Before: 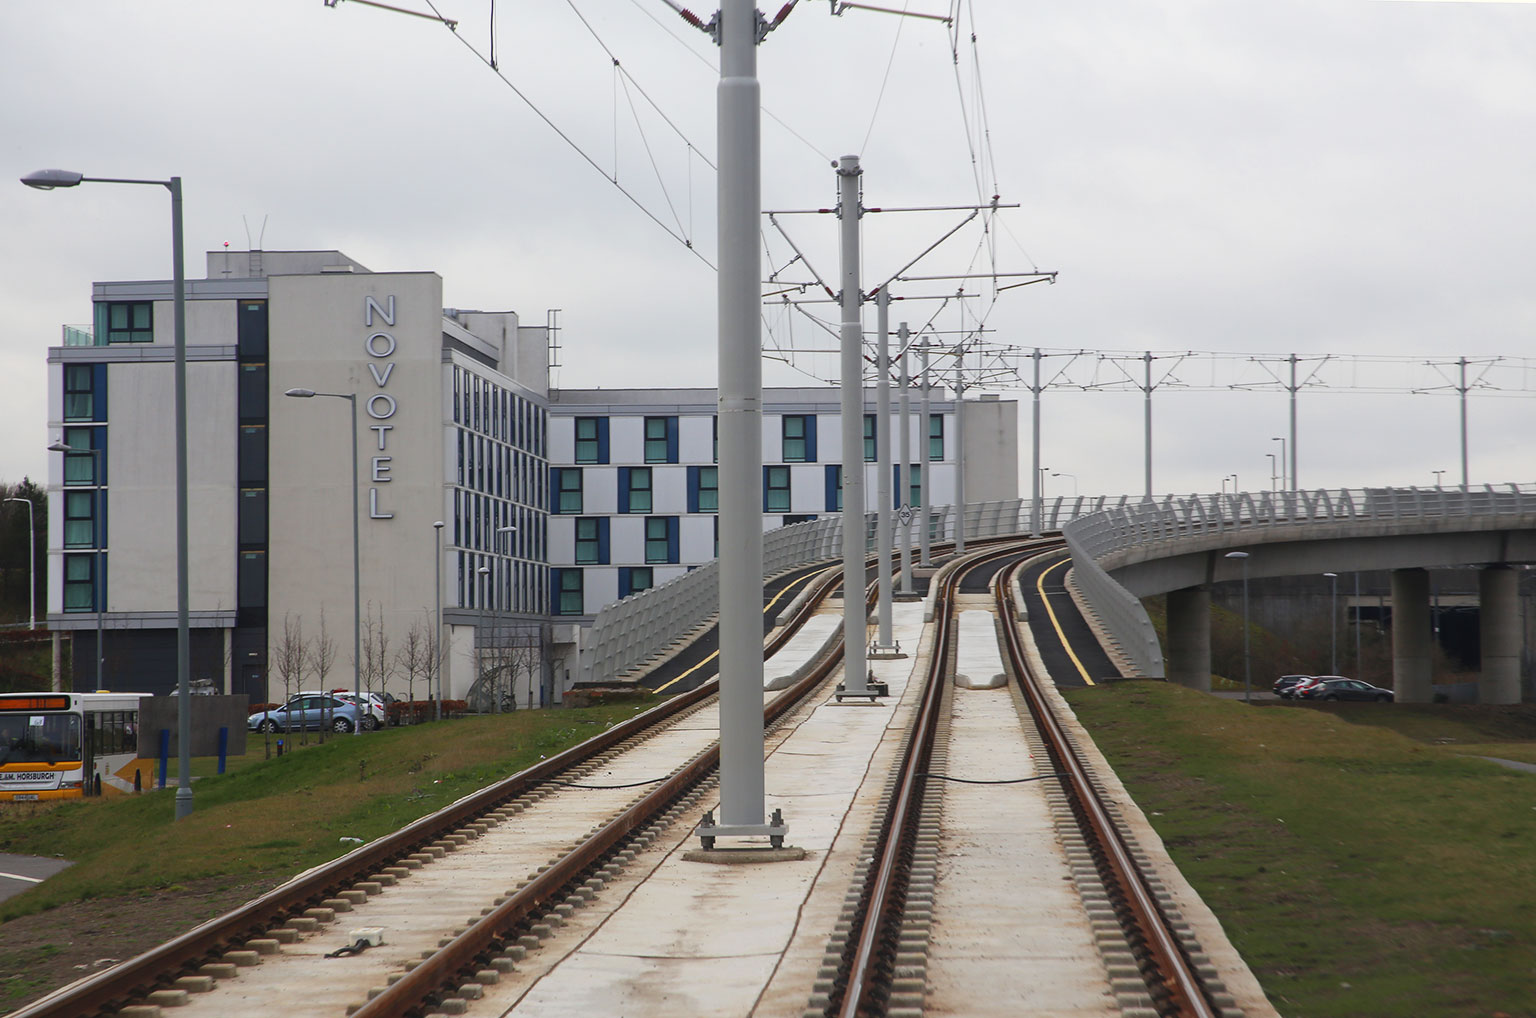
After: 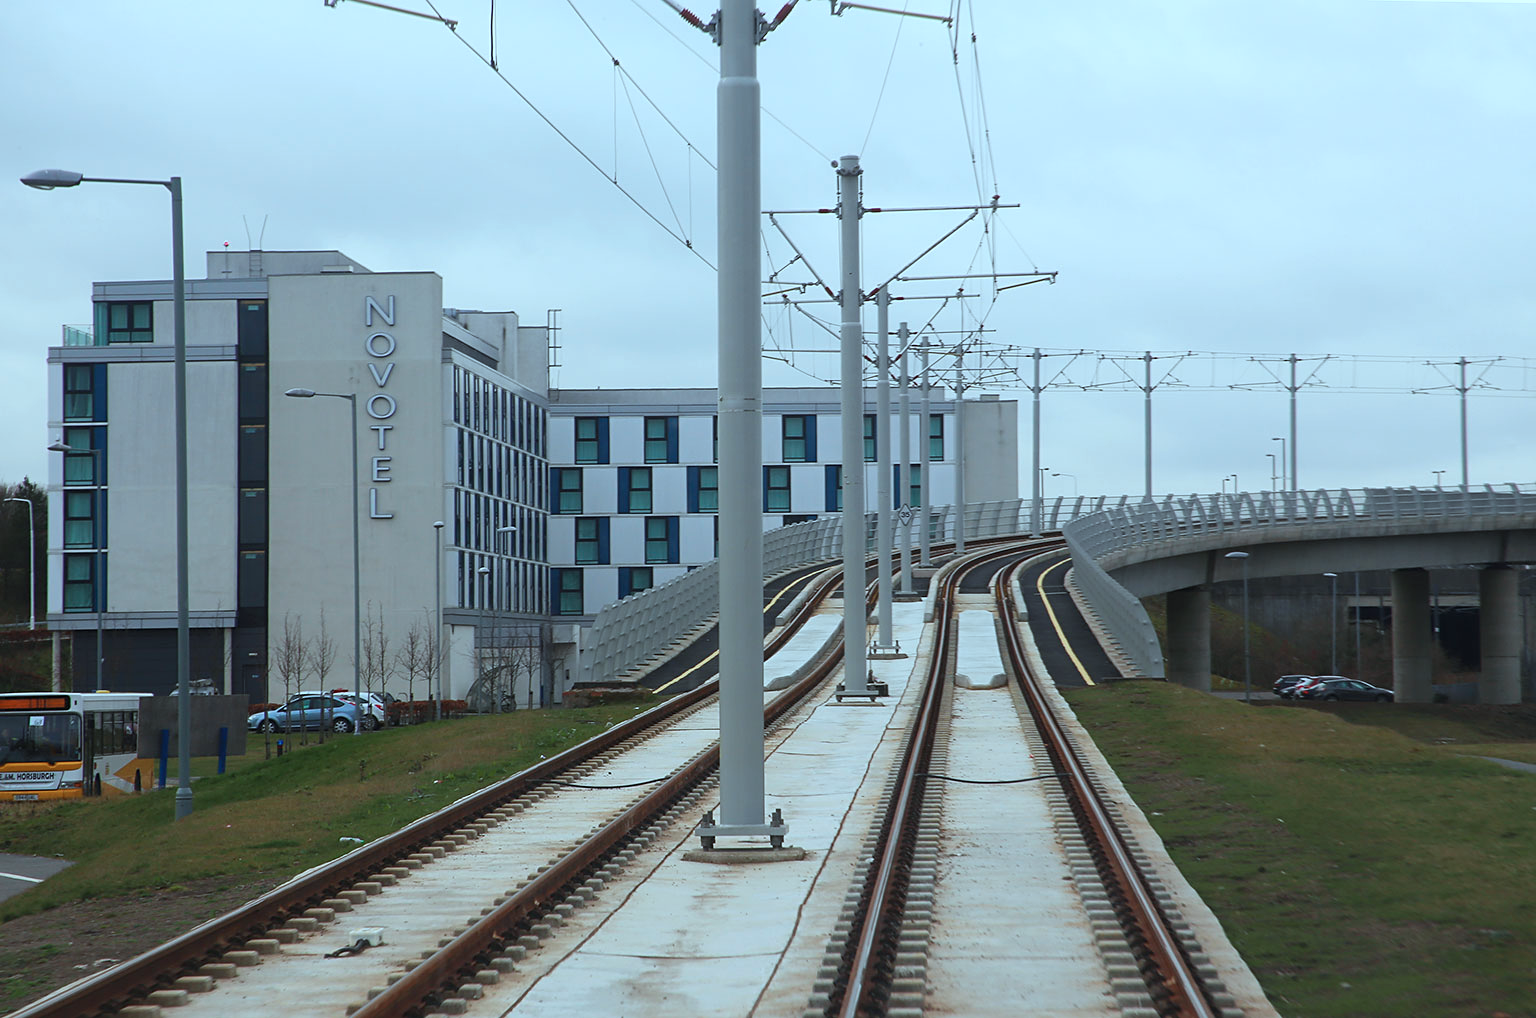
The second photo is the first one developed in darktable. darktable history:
color correction: highlights a* -11.65, highlights b* -15.36
sharpen: amount 0.215
